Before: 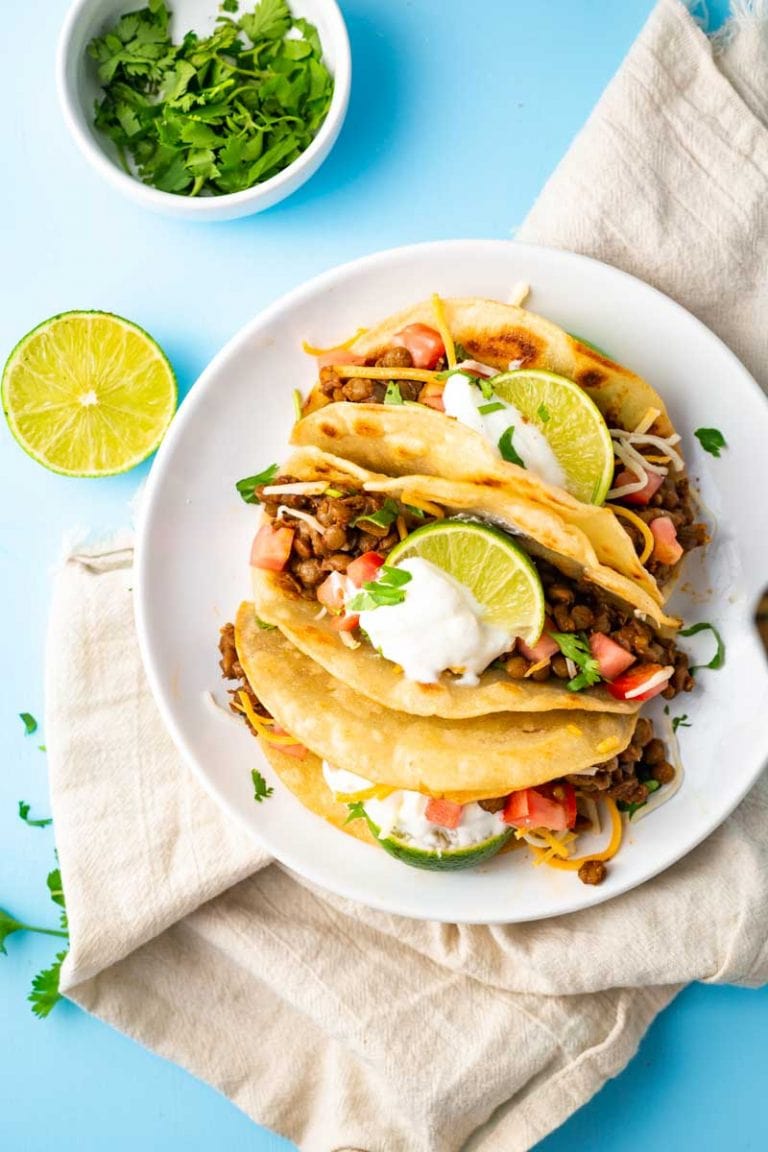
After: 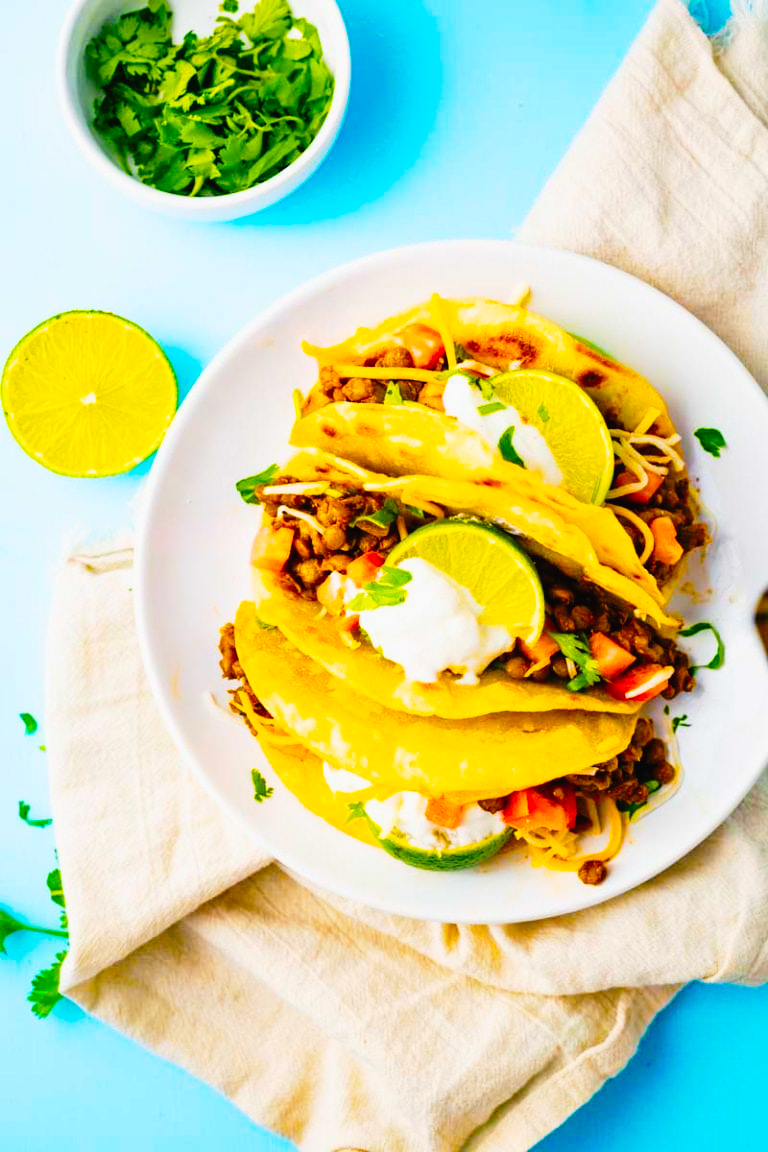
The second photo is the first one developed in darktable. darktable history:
tone curve: curves: ch0 [(0, 0.014) (0.17, 0.099) (0.392, 0.438) (0.725, 0.828) (0.872, 0.918) (1, 0.981)]; ch1 [(0, 0) (0.402, 0.36) (0.488, 0.466) (0.5, 0.499) (0.515, 0.515) (0.574, 0.595) (0.619, 0.65) (0.701, 0.725) (1, 1)]; ch2 [(0, 0) (0.432, 0.422) (0.486, 0.49) (0.503, 0.503) (0.523, 0.554) (0.562, 0.606) (0.644, 0.694) (0.717, 0.753) (1, 0.991)], preserve colors none
color balance rgb: shadows lift › chroma 2.034%, shadows lift › hue 221.4°, linear chroma grading › global chroma 49.769%, perceptual saturation grading › global saturation 25.791%, global vibrance 27.902%
